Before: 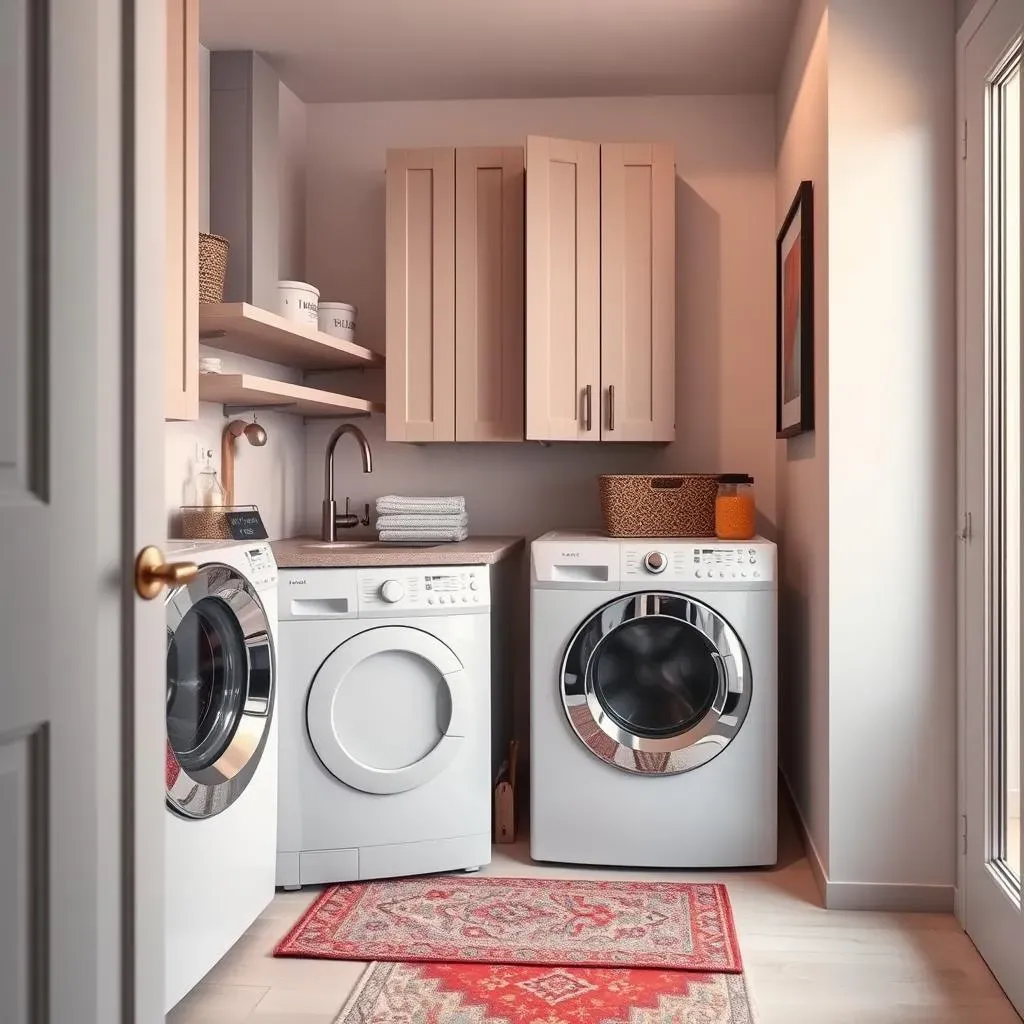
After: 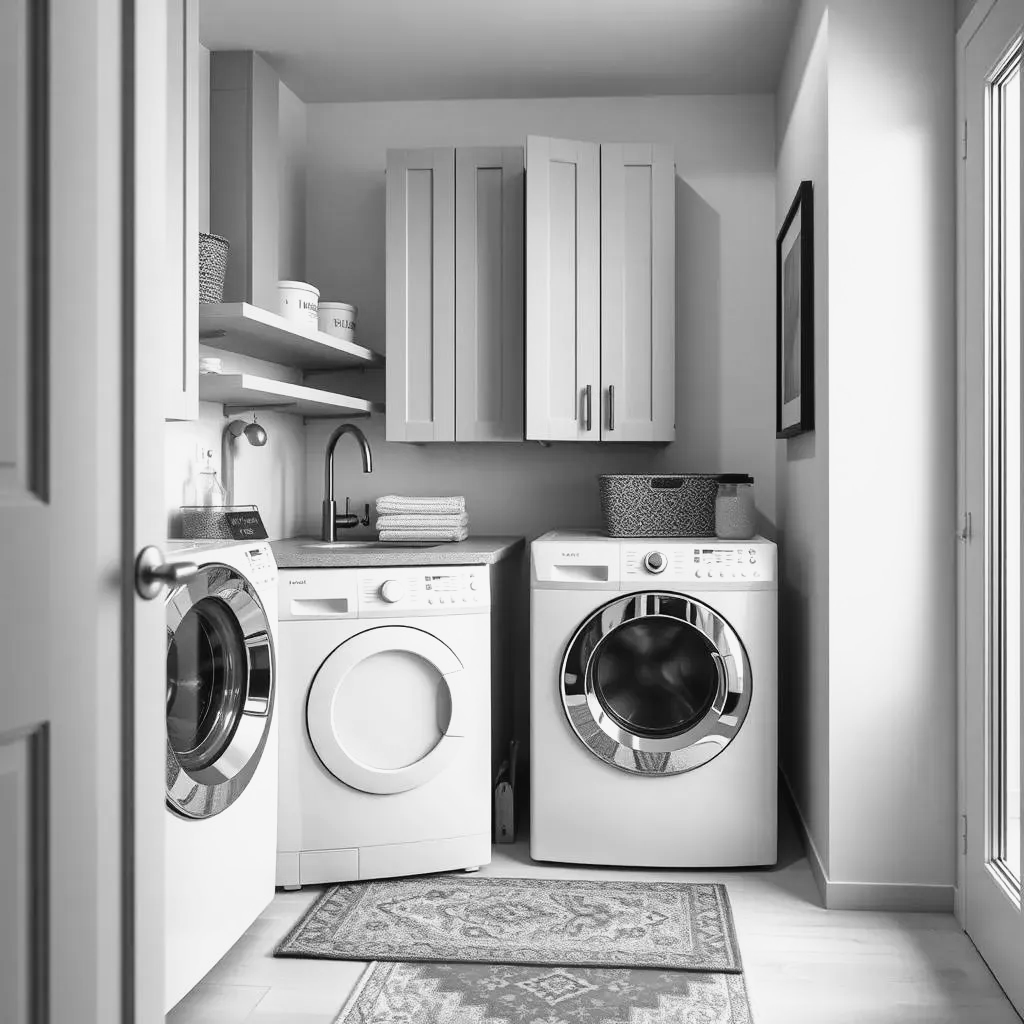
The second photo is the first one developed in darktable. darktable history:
tone curve: curves: ch0 [(0, 0) (0.003, 0.025) (0.011, 0.025) (0.025, 0.029) (0.044, 0.035) (0.069, 0.053) (0.1, 0.083) (0.136, 0.118) (0.177, 0.163) (0.224, 0.22) (0.277, 0.295) (0.335, 0.371) (0.399, 0.444) (0.468, 0.524) (0.543, 0.618) (0.623, 0.702) (0.709, 0.79) (0.801, 0.89) (0.898, 0.973) (1, 1)], preserve colors none
monochrome: a -35.87, b 49.73, size 1.7
